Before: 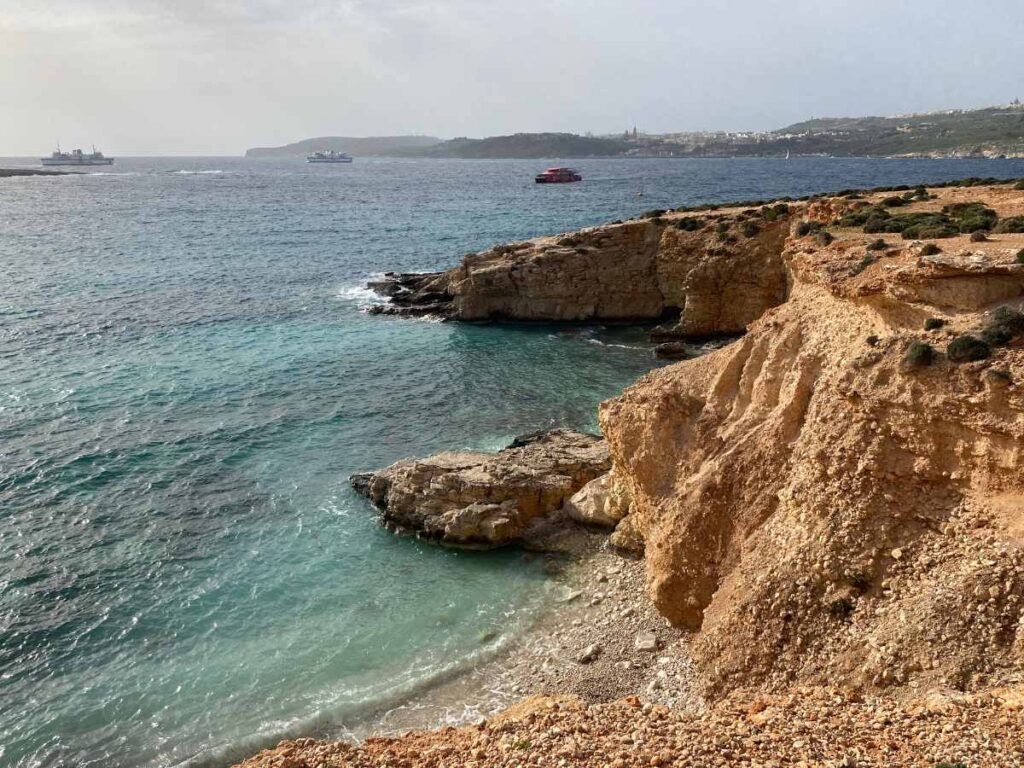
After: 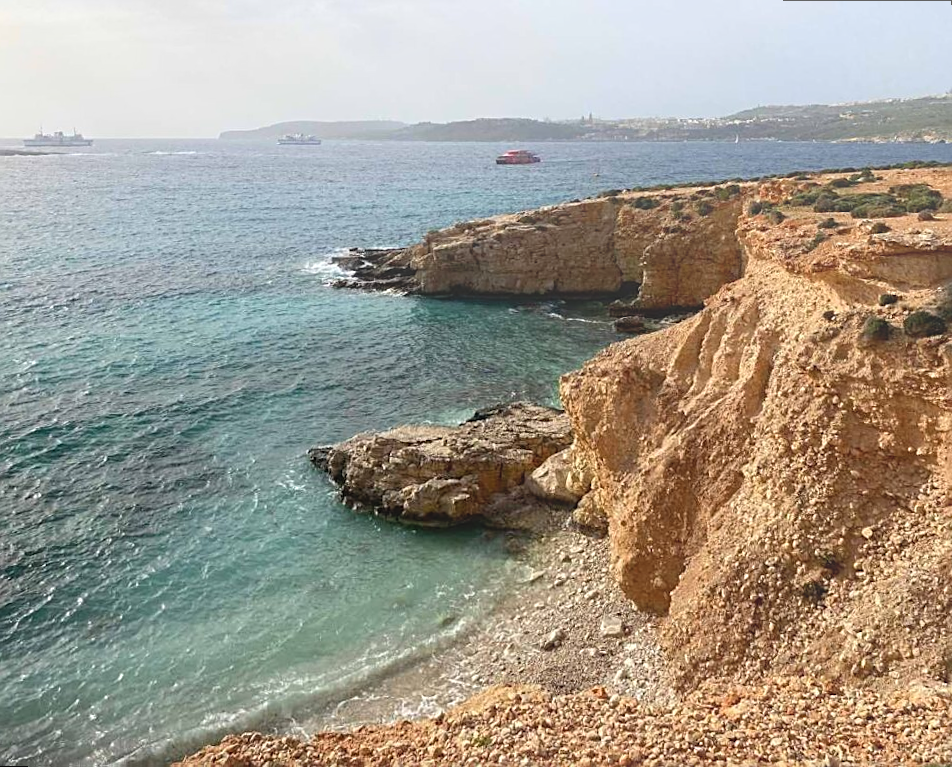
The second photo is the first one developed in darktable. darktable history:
rotate and perspective: rotation 0.215°, lens shift (vertical) -0.139, crop left 0.069, crop right 0.939, crop top 0.002, crop bottom 0.996
bloom: size 38%, threshold 95%, strength 30%
sharpen: amount 0.6
